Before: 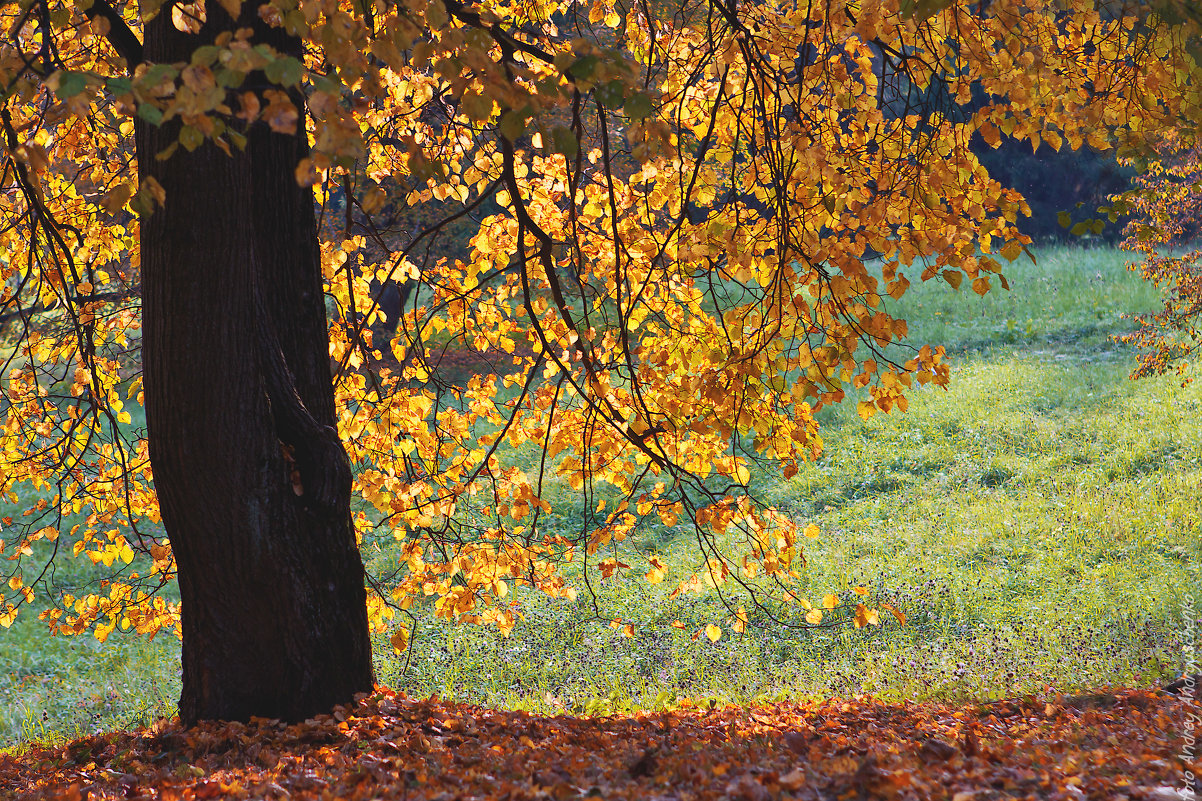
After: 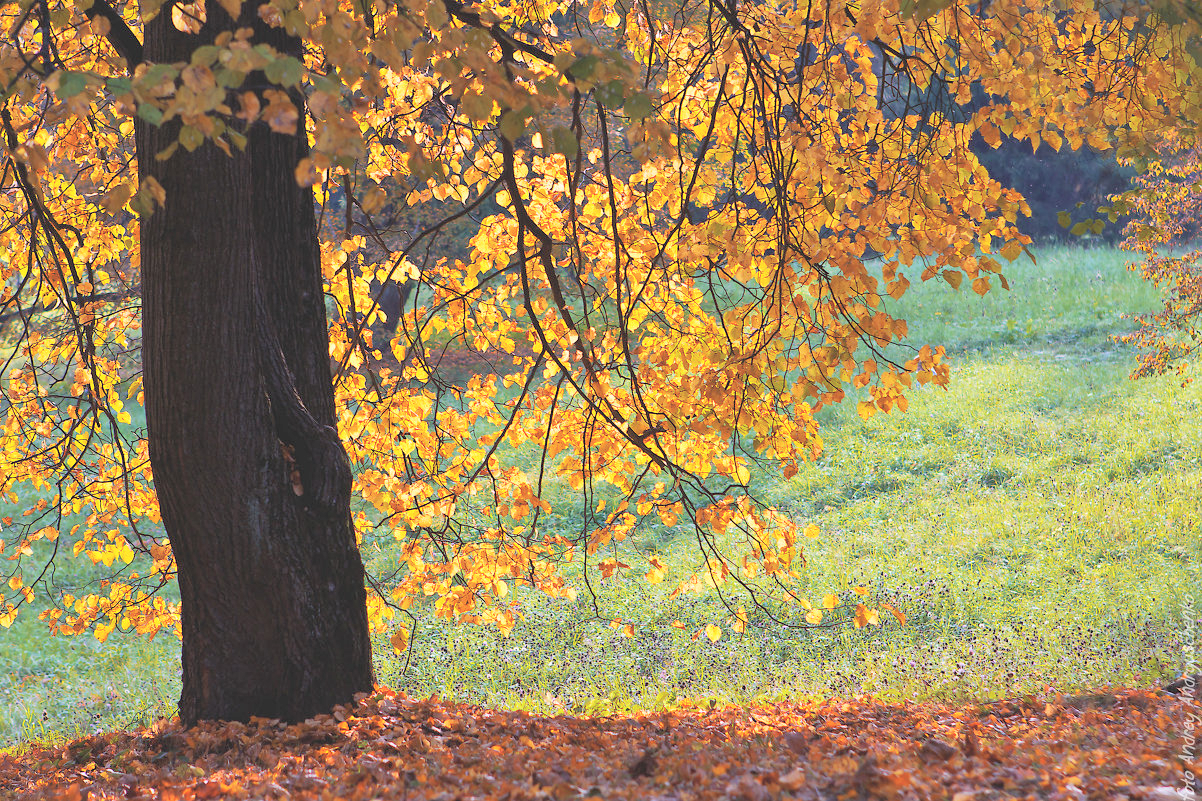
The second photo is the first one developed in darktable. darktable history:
contrast brightness saturation: brightness 0.272
